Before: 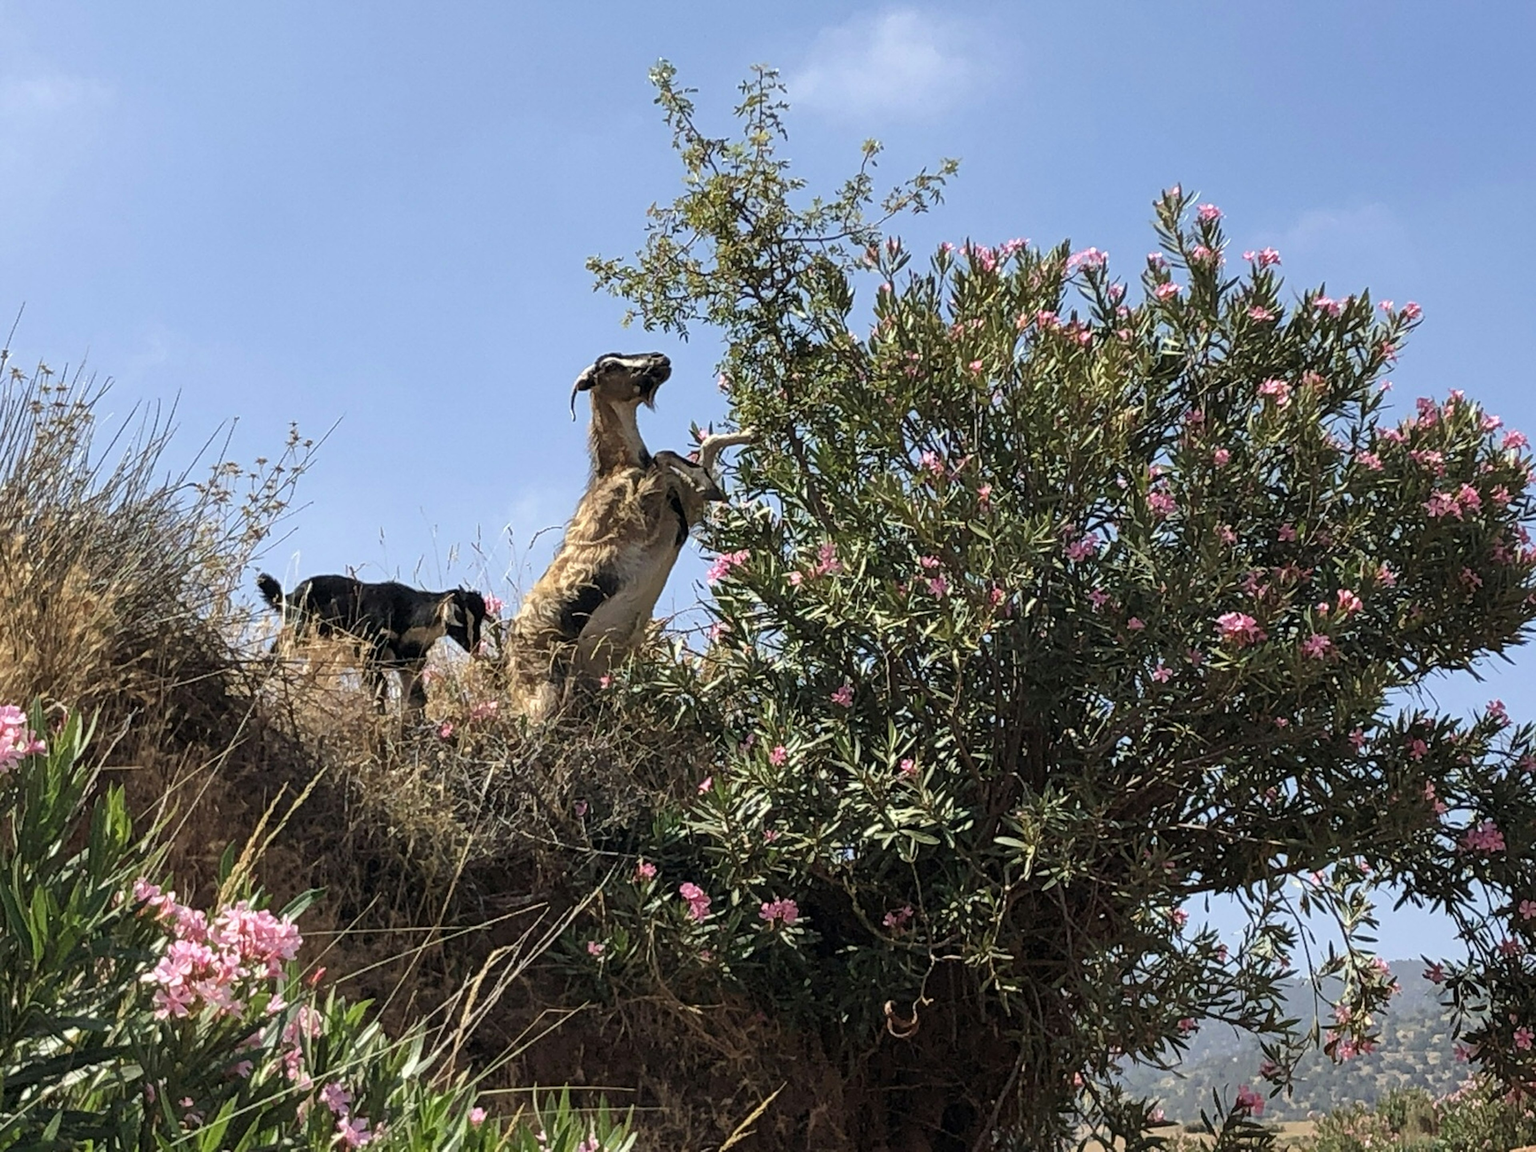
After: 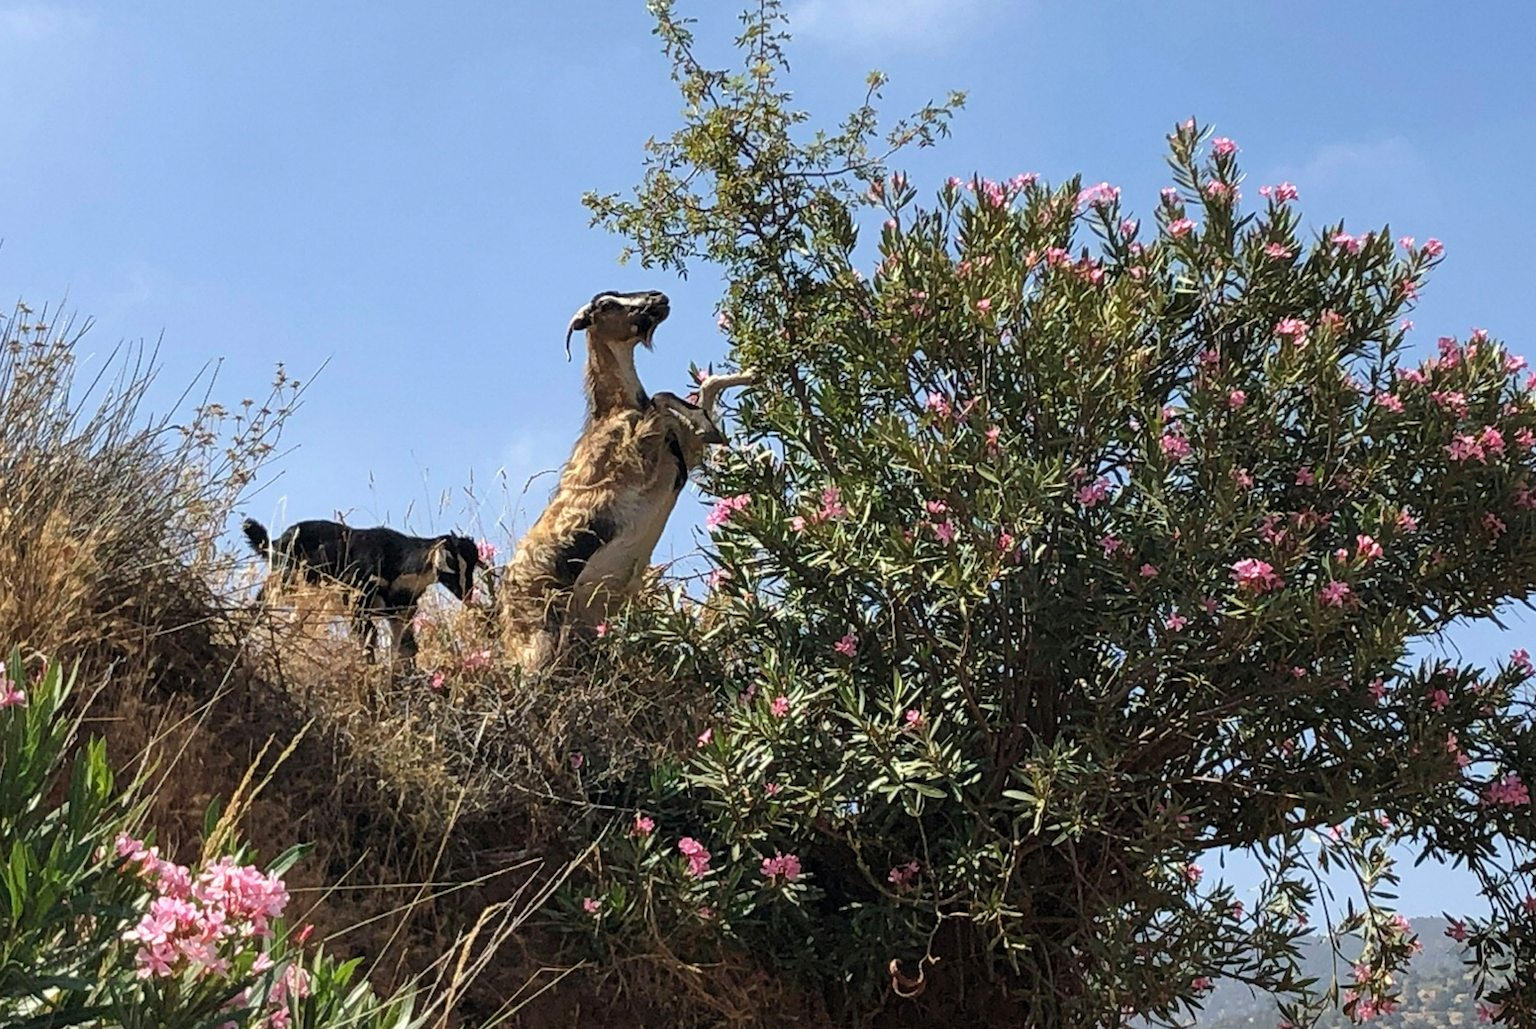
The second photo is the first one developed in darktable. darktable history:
crop: left 1.439%, top 6.155%, right 1.567%, bottom 7.203%
